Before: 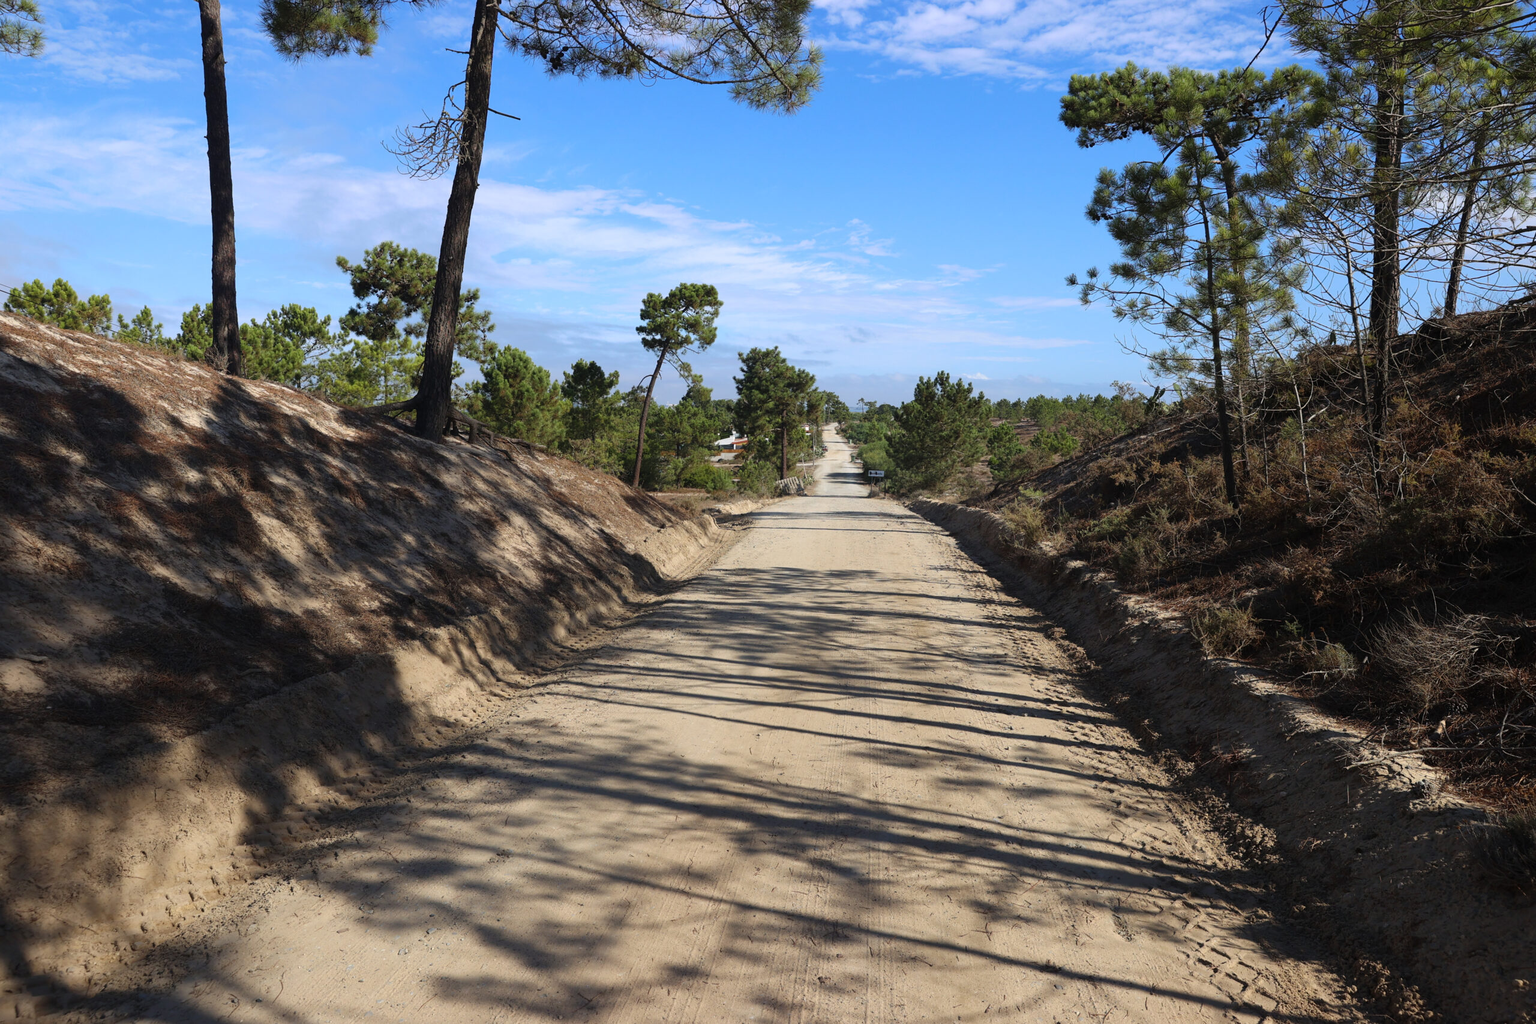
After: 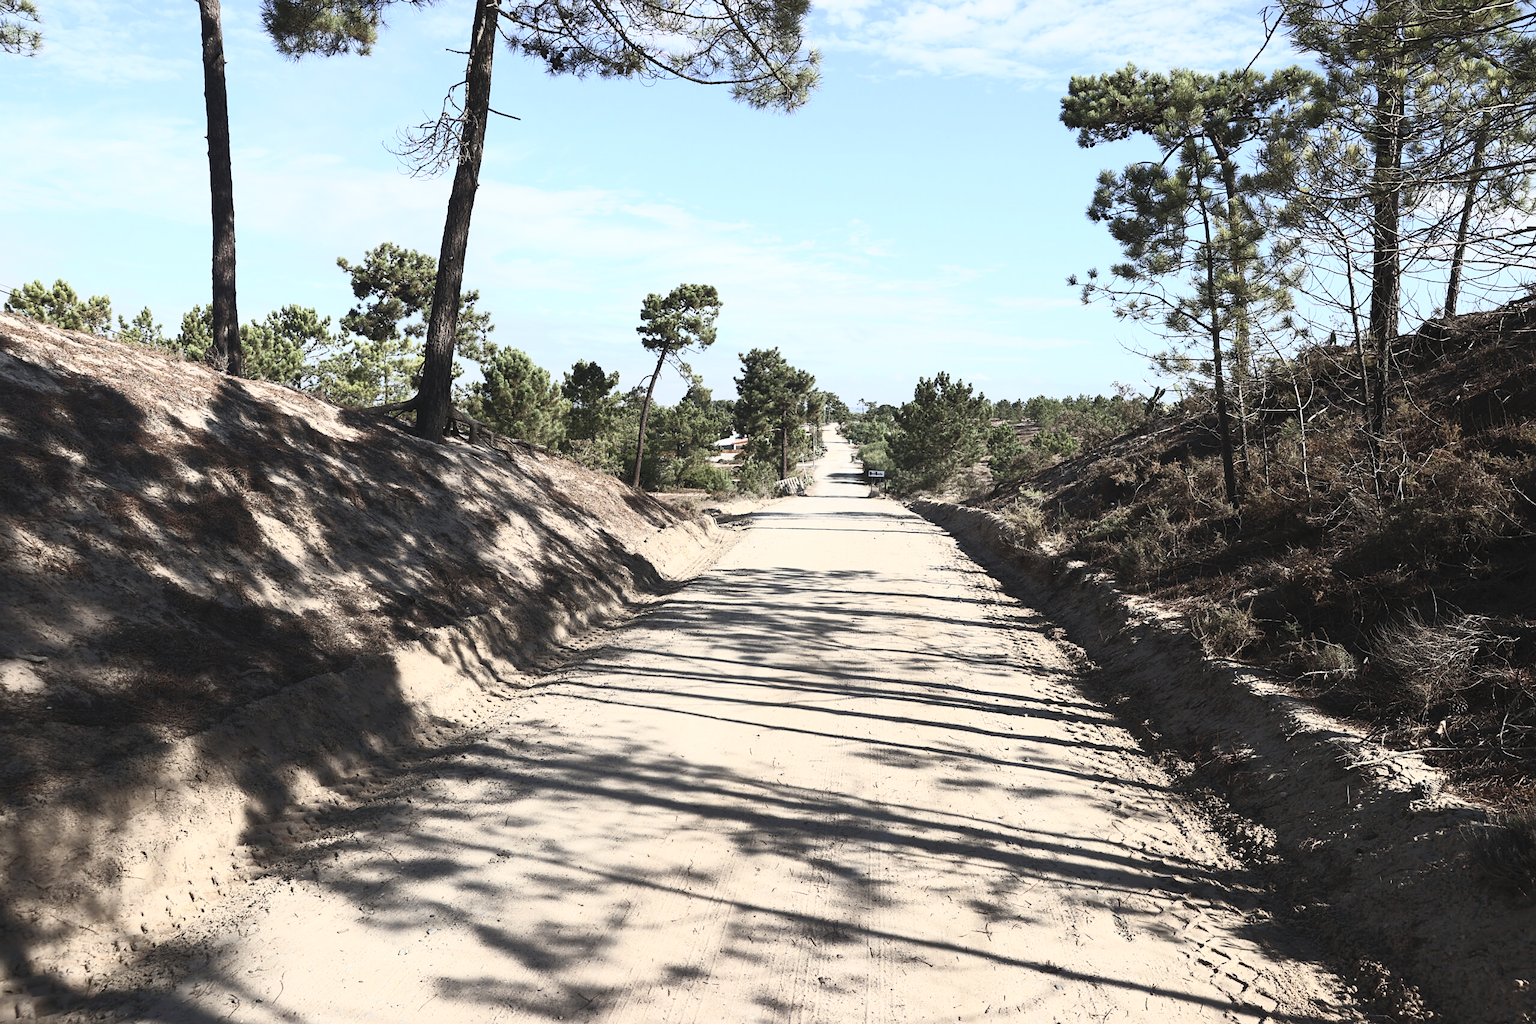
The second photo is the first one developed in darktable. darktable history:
contrast brightness saturation: contrast 0.558, brightness 0.568, saturation -0.333
sharpen: amount 0.202
